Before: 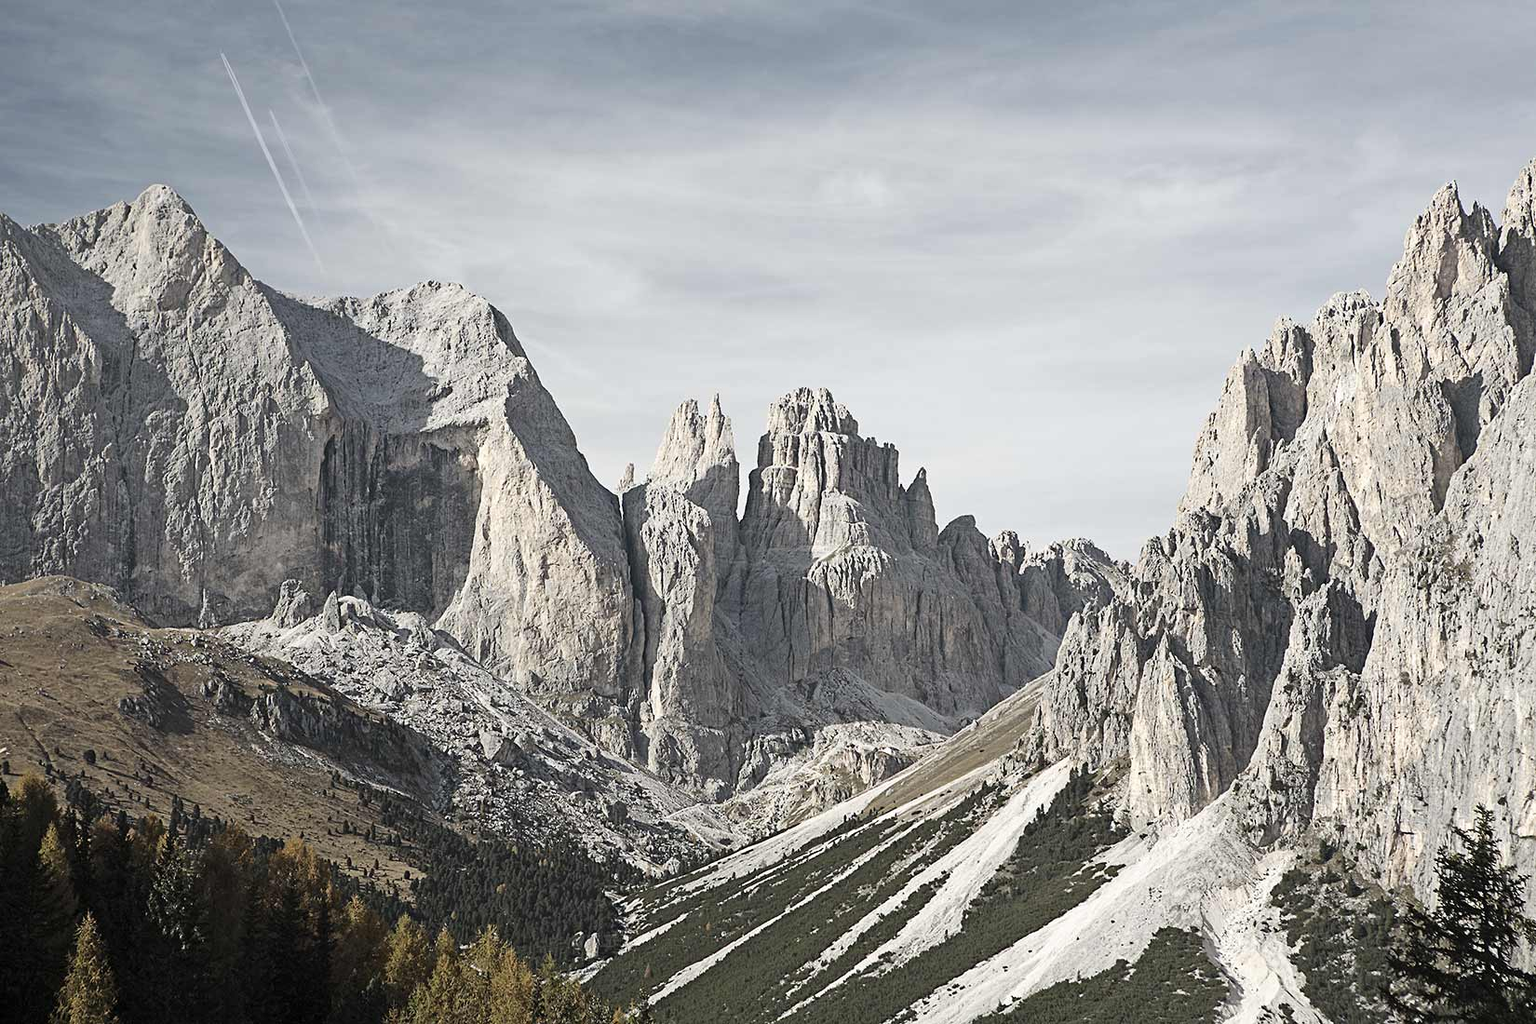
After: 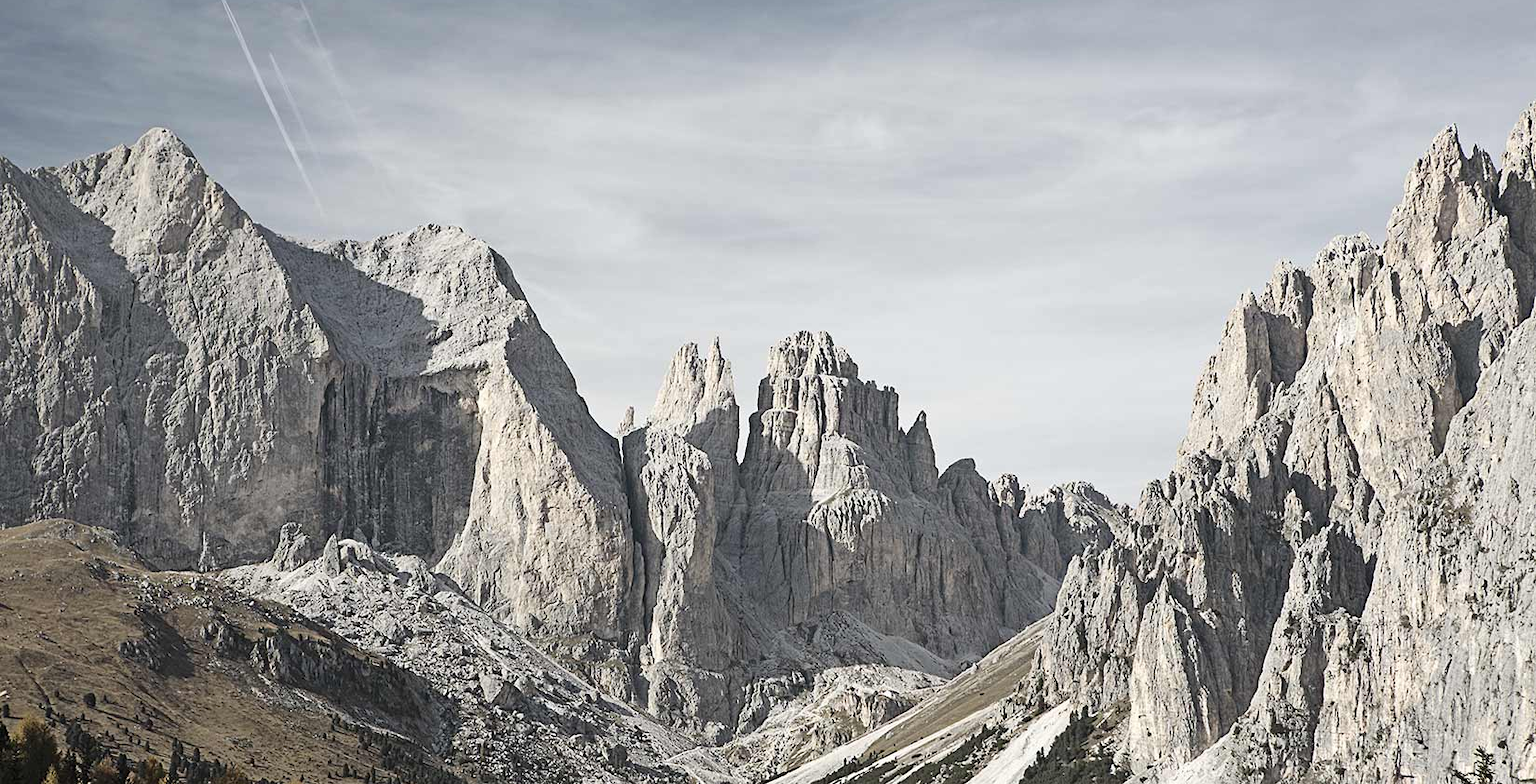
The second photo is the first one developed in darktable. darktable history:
crop: top 5.598%, bottom 17.746%
